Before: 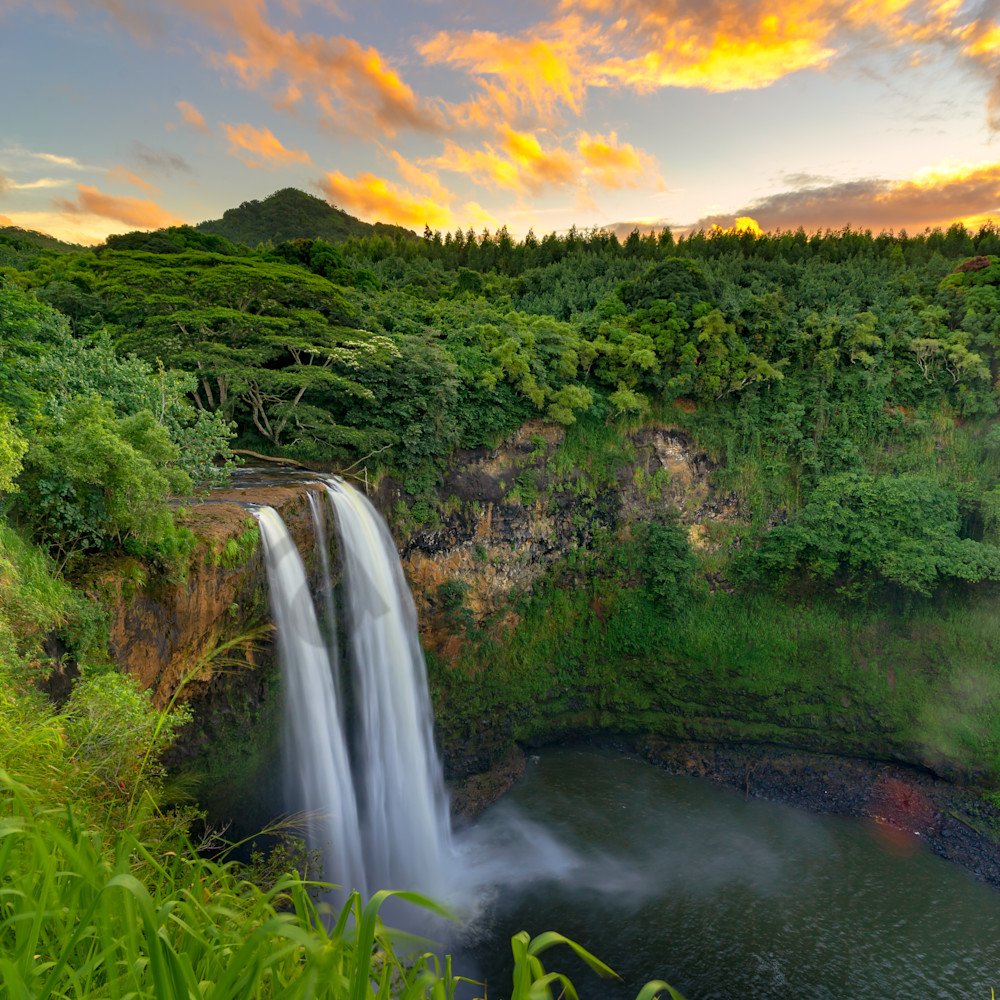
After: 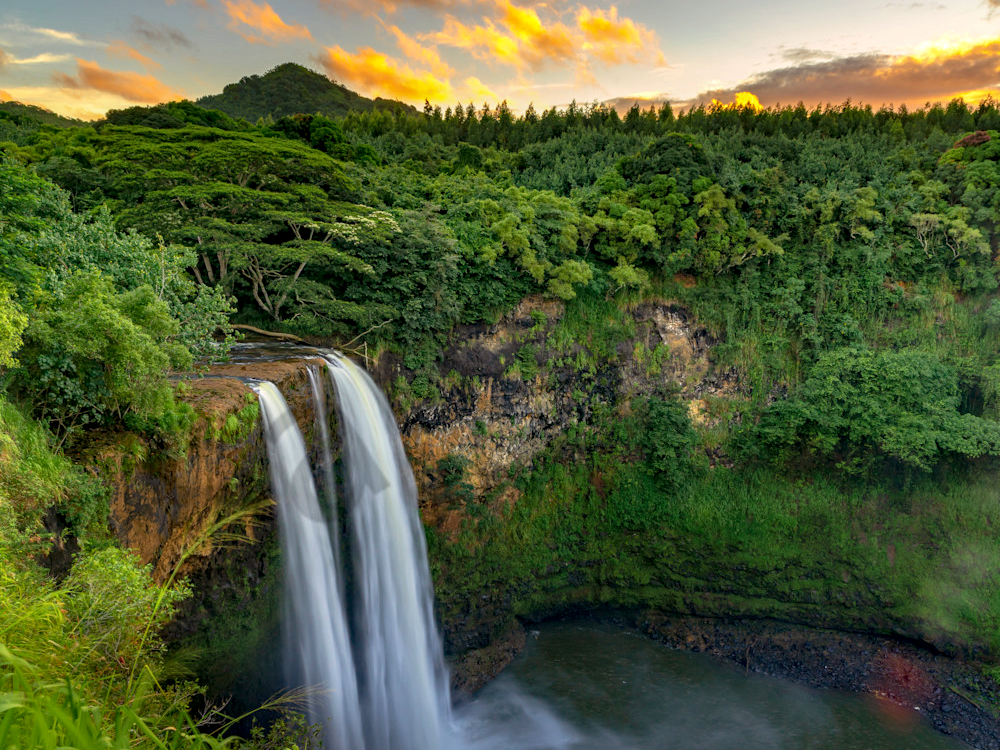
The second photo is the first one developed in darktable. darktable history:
haze removal: adaptive false
local contrast: on, module defaults
crop and rotate: top 12.5%, bottom 12.5%
